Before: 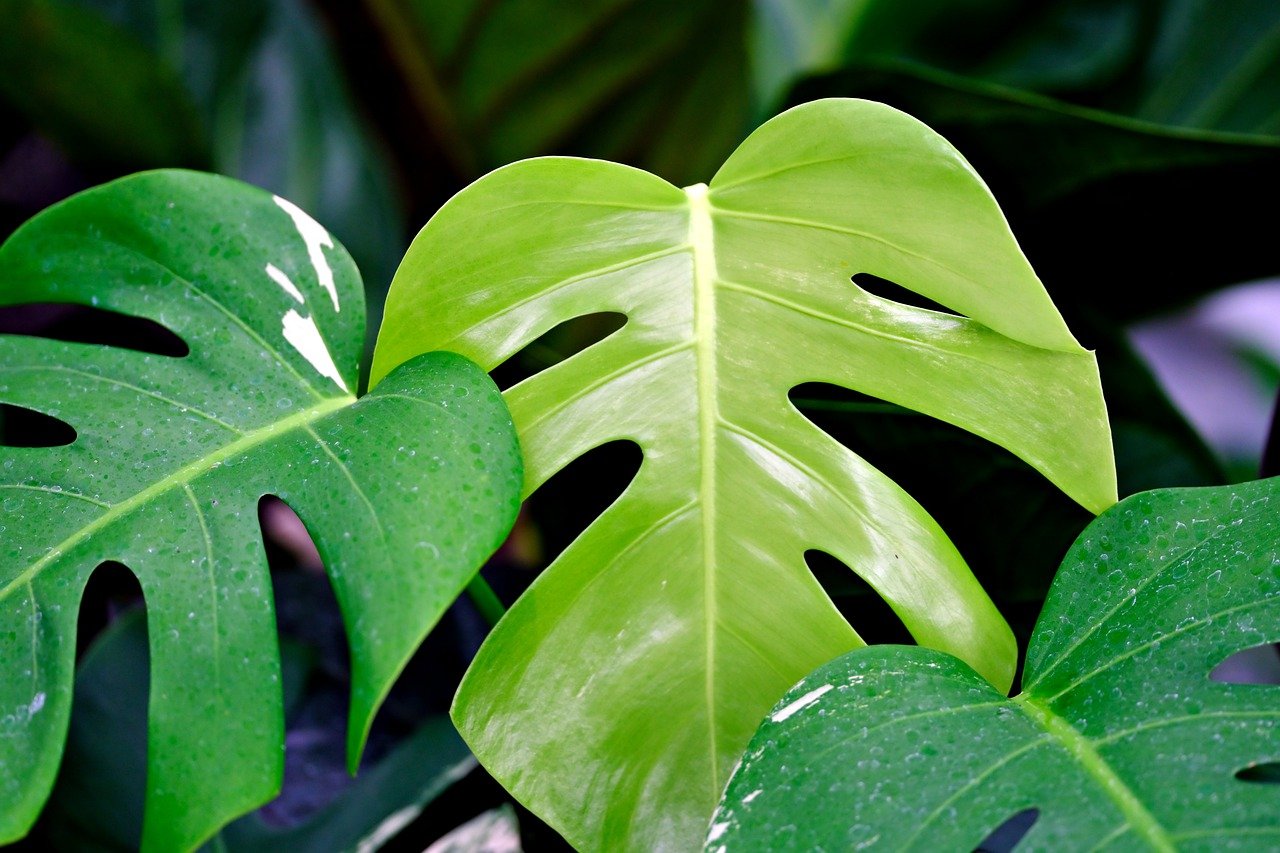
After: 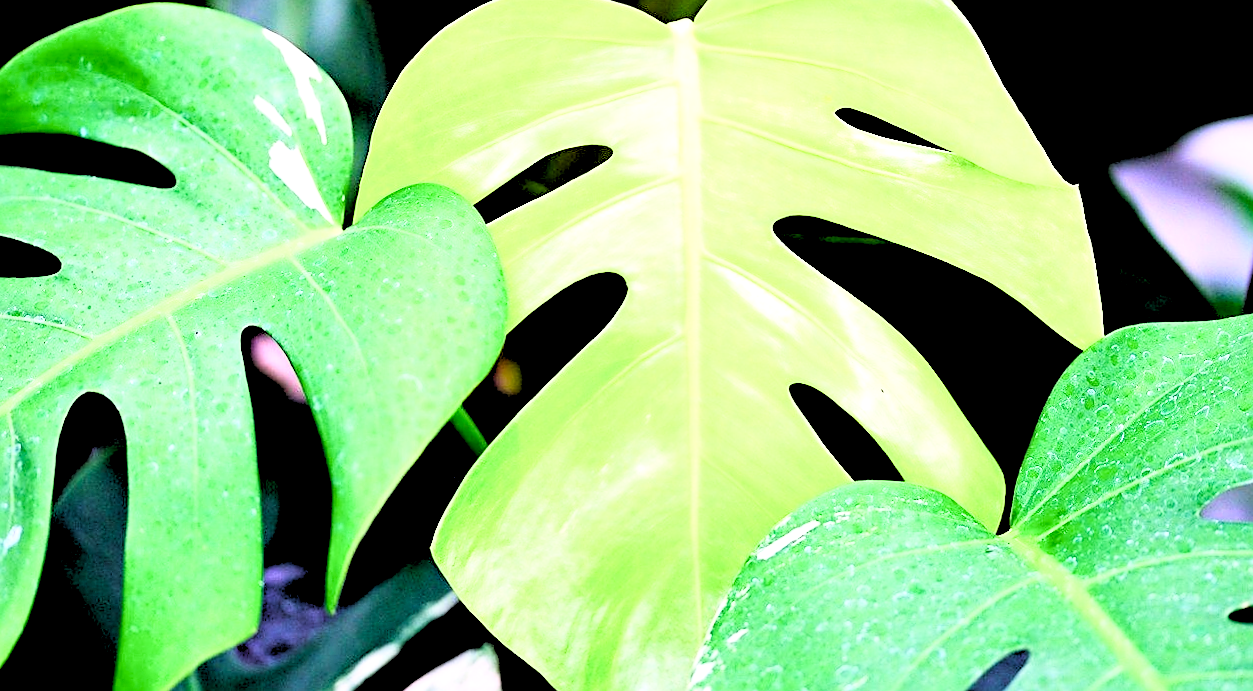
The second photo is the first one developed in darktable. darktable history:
rgb curve: curves: ch0 [(0, 0) (0.21, 0.15) (0.24, 0.21) (0.5, 0.75) (0.75, 0.96) (0.89, 0.99) (1, 1)]; ch1 [(0, 0.02) (0.21, 0.13) (0.25, 0.2) (0.5, 0.67) (0.75, 0.9) (0.89, 0.97) (1, 1)]; ch2 [(0, 0.02) (0.21, 0.13) (0.25, 0.2) (0.5, 0.67) (0.75, 0.9) (0.89, 0.97) (1, 1)], compensate middle gray true
crop and rotate: top 18.507%
rgb levels: levels [[0.029, 0.461, 0.922], [0, 0.5, 1], [0, 0.5, 1]]
color balance rgb: shadows lift › chroma 1%, shadows lift › hue 113°, highlights gain › chroma 0.2%, highlights gain › hue 333°, perceptual saturation grading › global saturation 20%, perceptual saturation grading › highlights -50%, perceptual saturation grading › shadows 25%, contrast -10%
color balance: contrast -15%
rotate and perspective: rotation 0.226°, lens shift (vertical) -0.042, crop left 0.023, crop right 0.982, crop top 0.006, crop bottom 0.994
exposure: exposure 0.657 EV, compensate highlight preservation false
sharpen: on, module defaults
